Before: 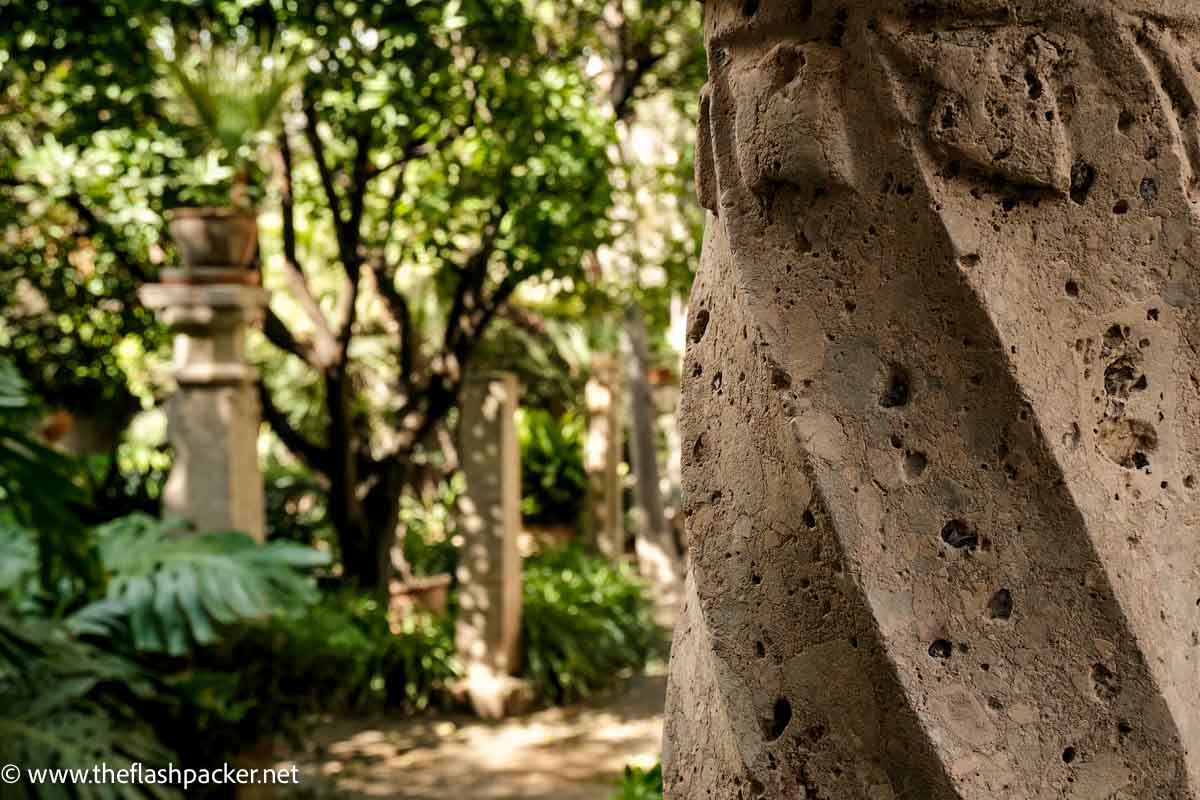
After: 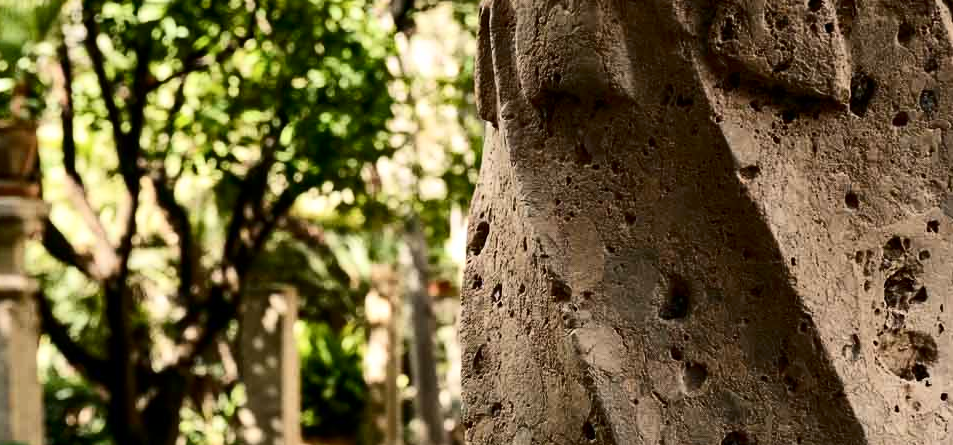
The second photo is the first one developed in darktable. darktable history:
tone equalizer: on, module defaults
crop: left 18.38%, top 11.092%, right 2.134%, bottom 33.217%
contrast brightness saturation: contrast 0.28
